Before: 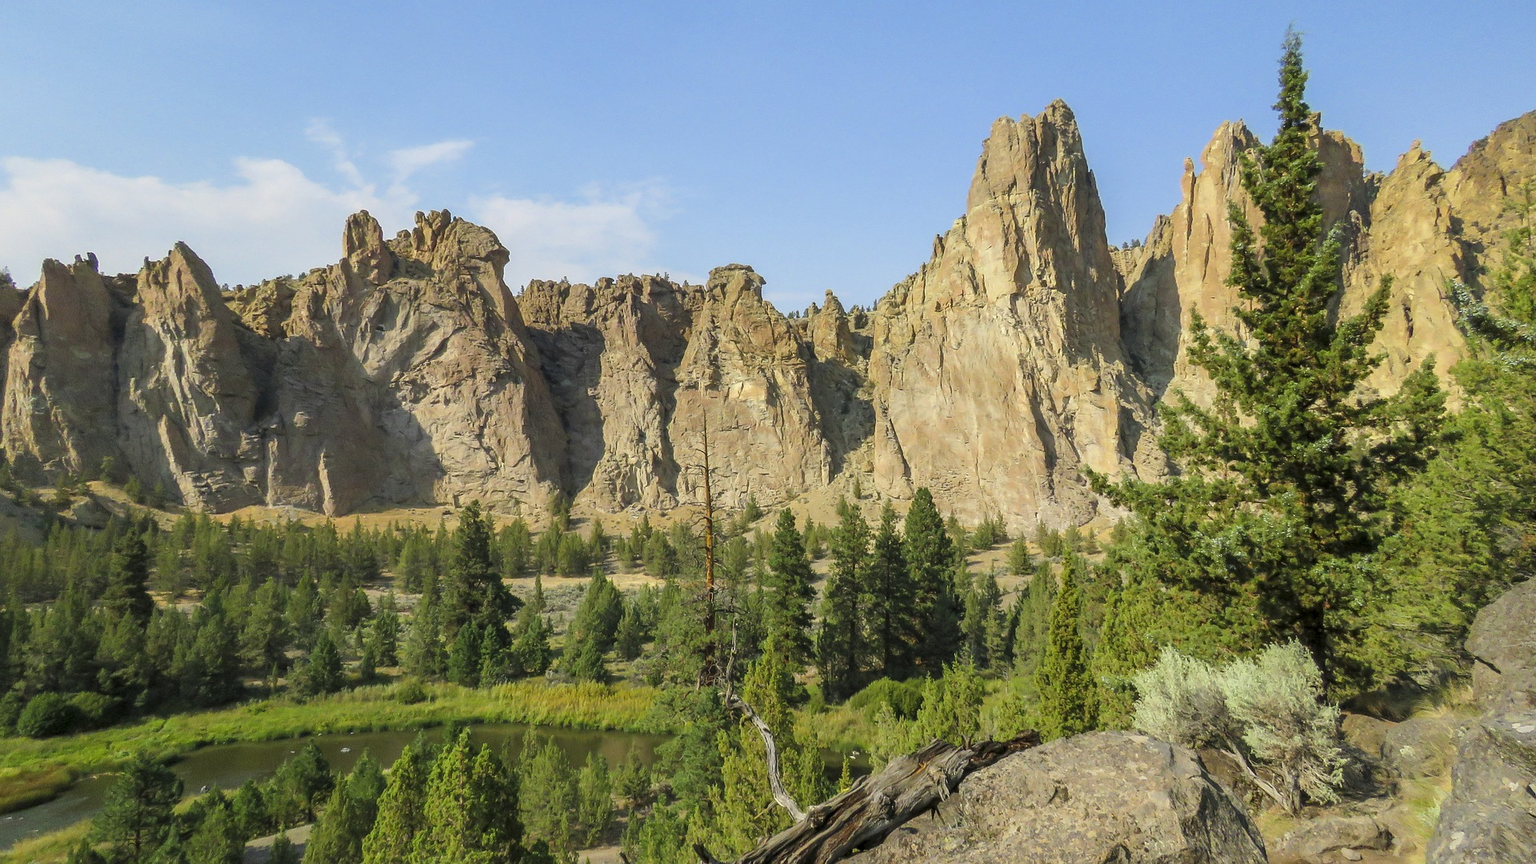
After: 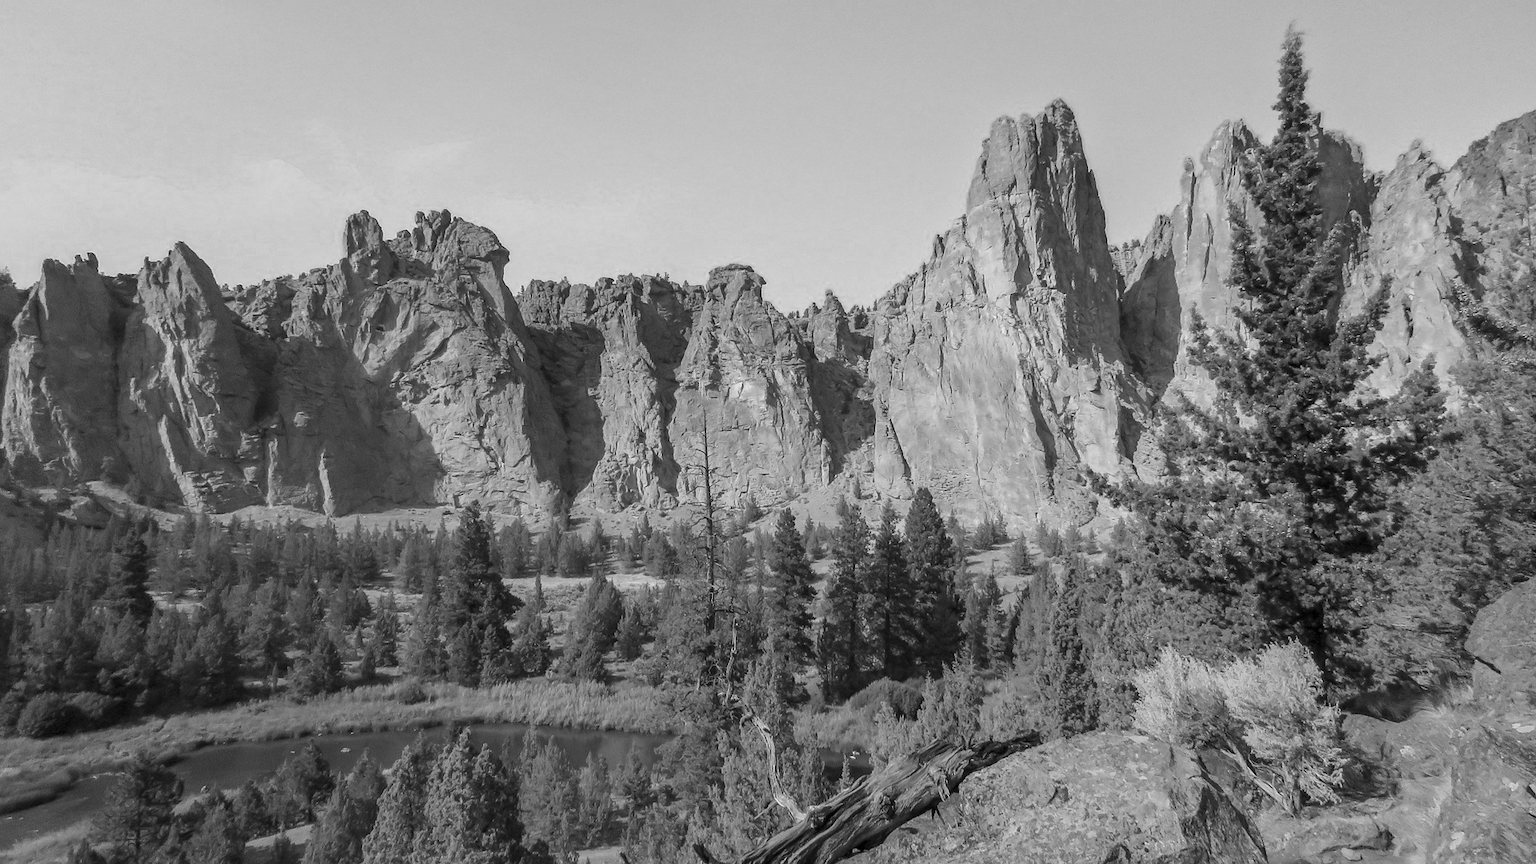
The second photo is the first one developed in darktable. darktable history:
monochrome: a -74.22, b 78.2
color zones: curves: ch0 [(0, 0.363) (0.128, 0.373) (0.25, 0.5) (0.402, 0.407) (0.521, 0.525) (0.63, 0.559) (0.729, 0.662) (0.867, 0.471)]; ch1 [(0, 0.515) (0.136, 0.618) (0.25, 0.5) (0.378, 0) (0.516, 0) (0.622, 0.593) (0.737, 0.819) (0.87, 0.593)]; ch2 [(0, 0.529) (0.128, 0.471) (0.282, 0.451) (0.386, 0.662) (0.516, 0.525) (0.633, 0.554) (0.75, 0.62) (0.875, 0.441)]
